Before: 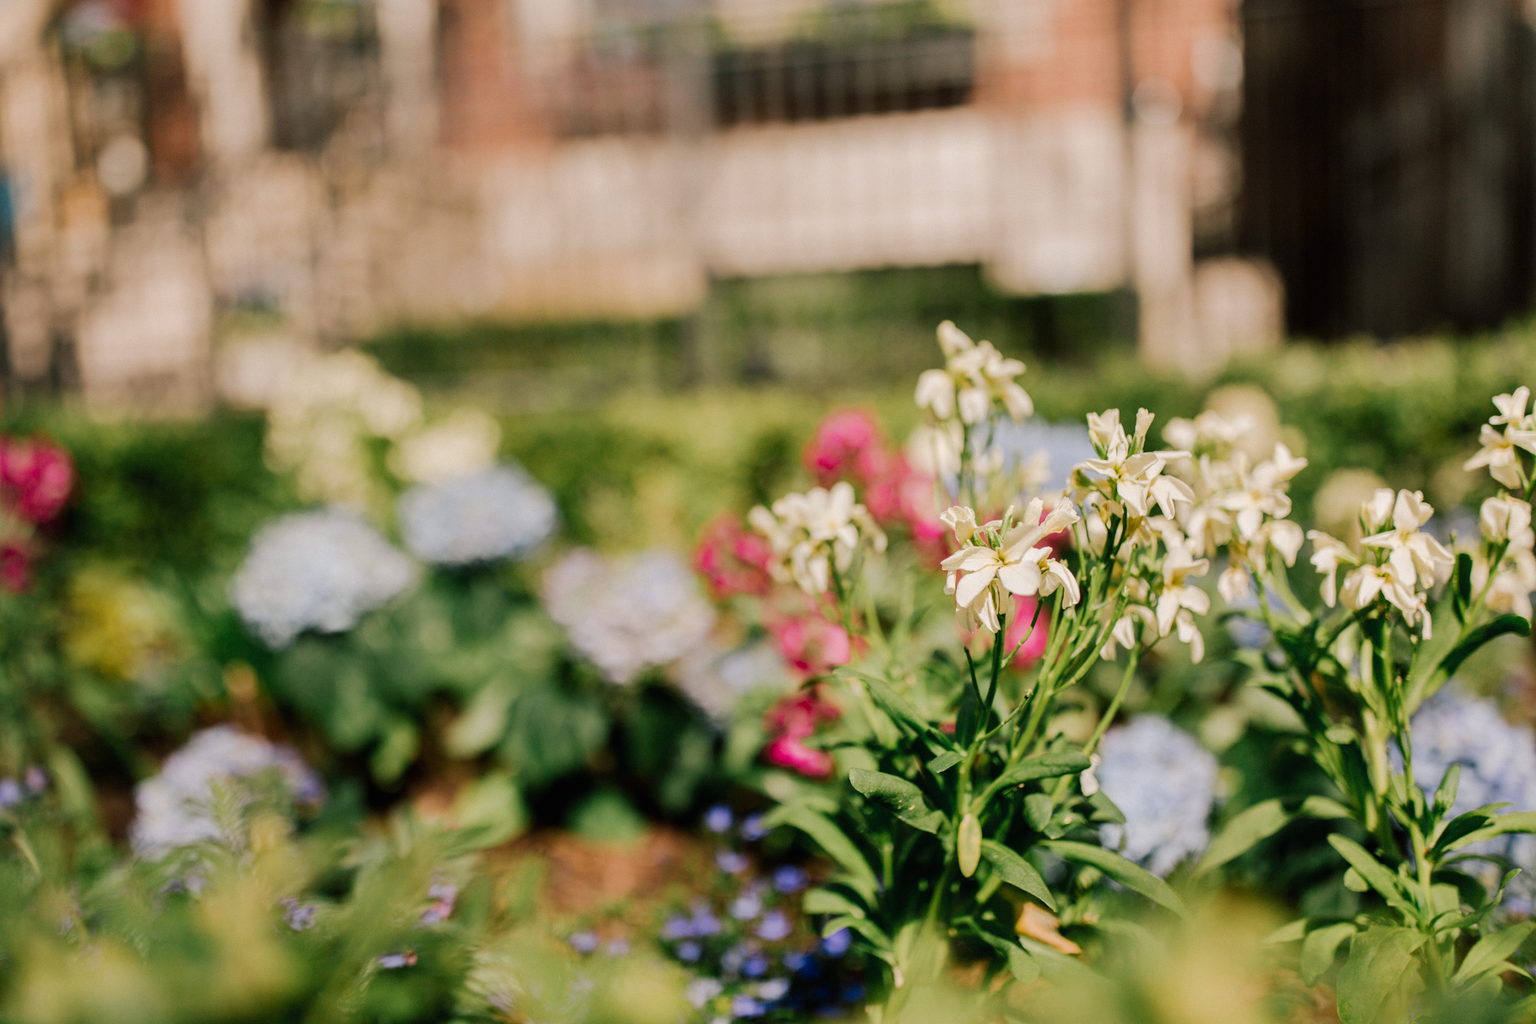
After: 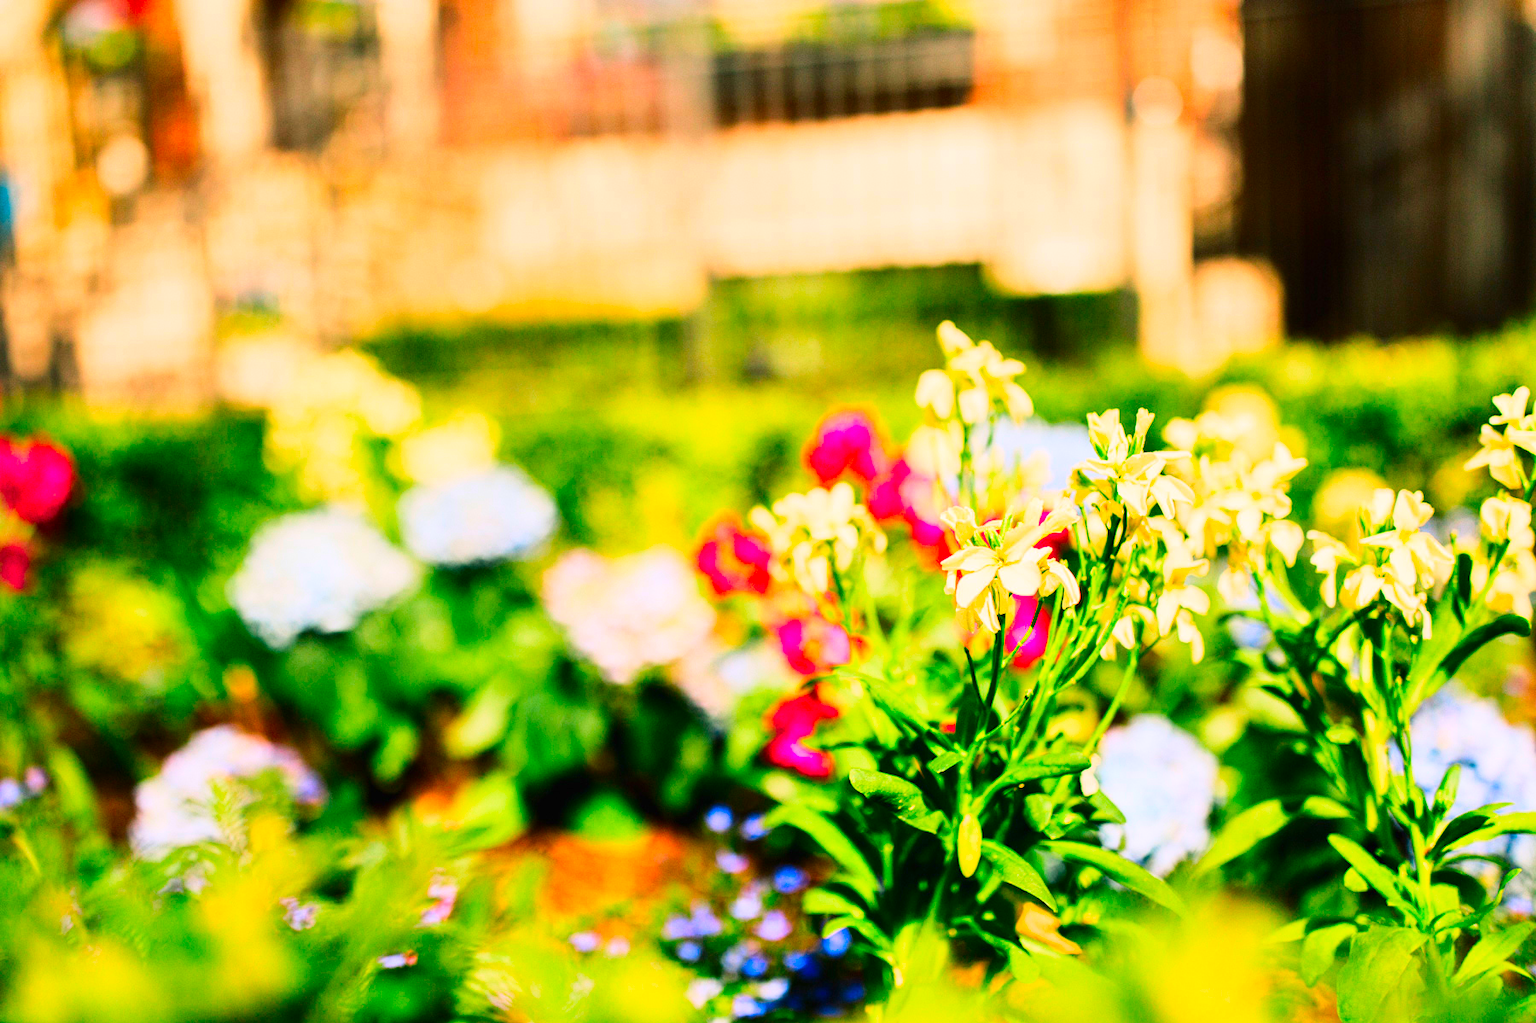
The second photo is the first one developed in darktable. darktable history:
color correction: saturation 2.15
crop: bottom 0.071%
base curve: curves: ch0 [(0, 0) (0.018, 0.026) (0.143, 0.37) (0.33, 0.731) (0.458, 0.853) (0.735, 0.965) (0.905, 0.986) (1, 1)]
